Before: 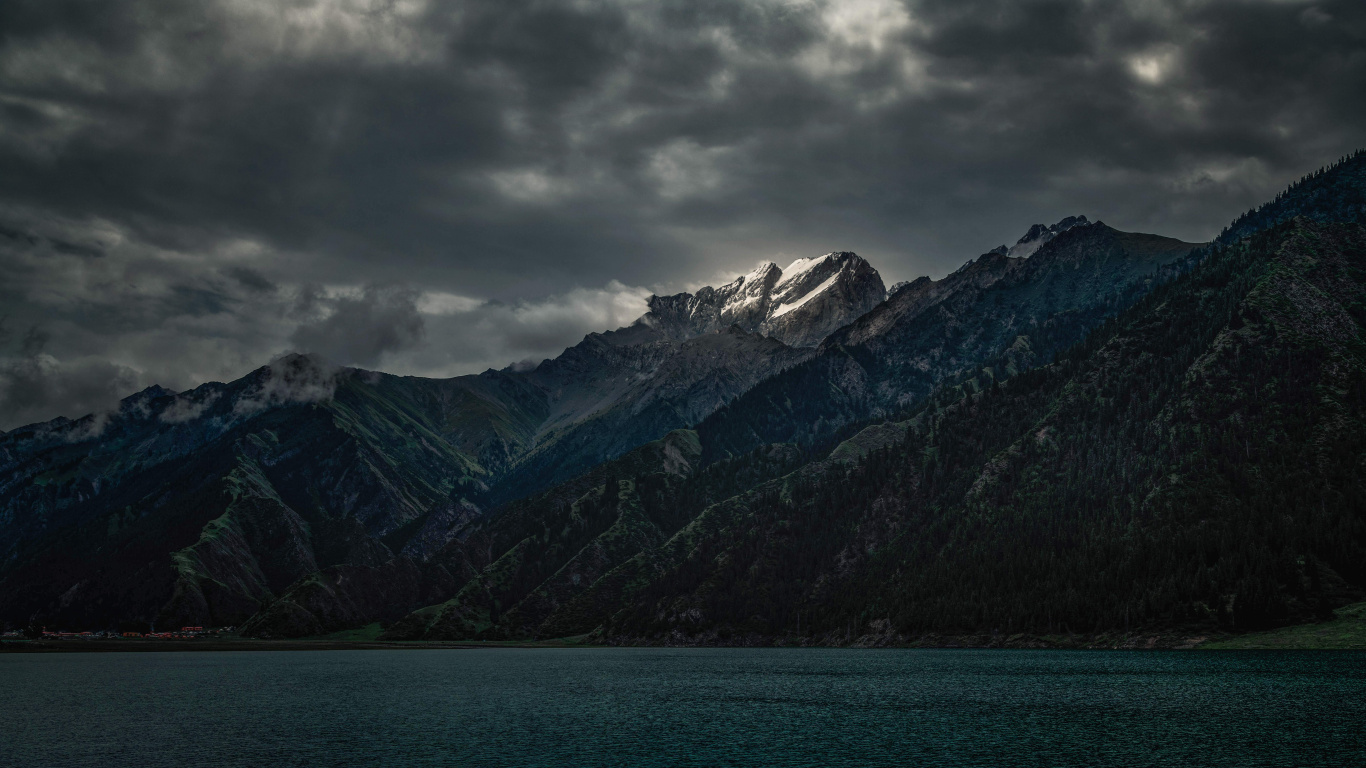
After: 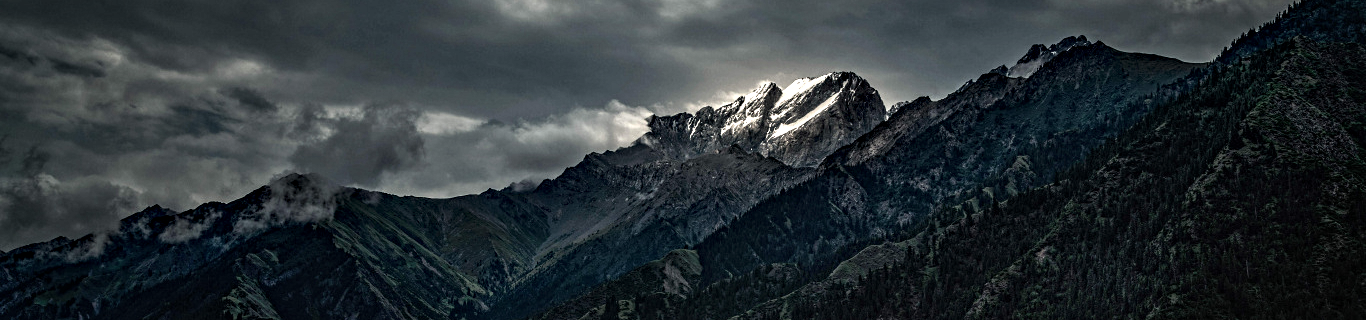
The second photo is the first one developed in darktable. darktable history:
crop and rotate: top 23.544%, bottom 34.701%
tone equalizer: -8 EV -0.412 EV, -7 EV -0.367 EV, -6 EV -0.314 EV, -5 EV -0.207 EV, -3 EV 0.208 EV, -2 EV 0.344 EV, -1 EV 0.38 EV, +0 EV 0.429 EV
contrast equalizer: y [[0.5, 0.542, 0.583, 0.625, 0.667, 0.708], [0.5 ×6], [0.5 ×6], [0 ×6], [0 ×6]]
